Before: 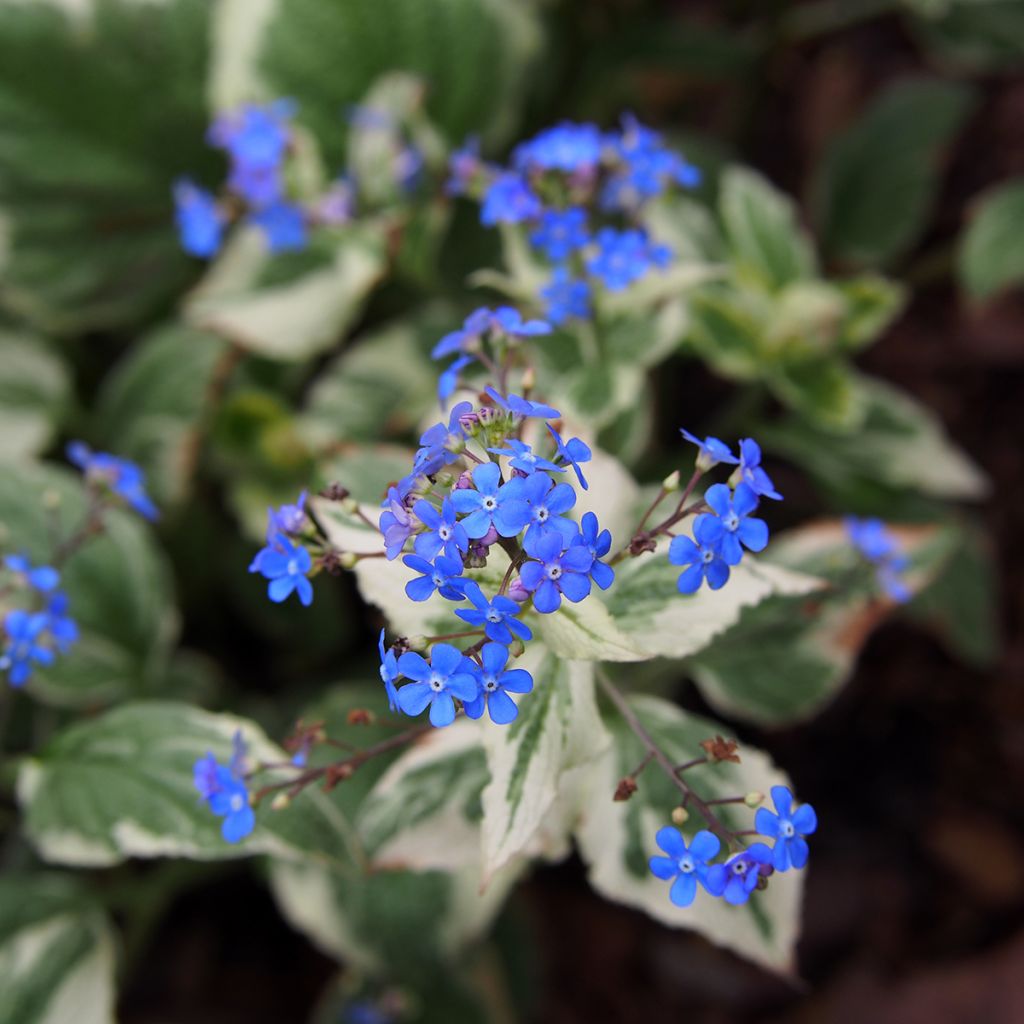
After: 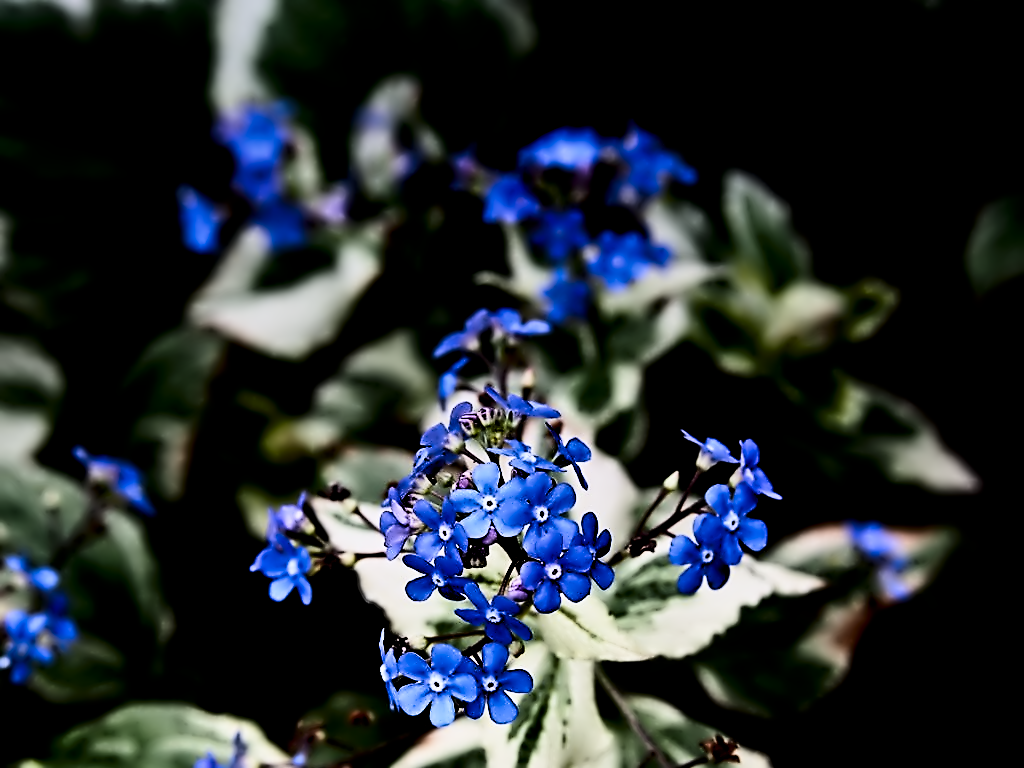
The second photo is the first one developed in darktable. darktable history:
graduated density: hue 238.83°, saturation 50%
sharpen: on, module defaults
contrast brightness saturation: contrast 0.32, brightness -0.08, saturation 0.17
crop: bottom 24.988%
filmic rgb: black relative exposure -5 EV, white relative exposure 3.5 EV, hardness 3.19, contrast 1.4, highlights saturation mix -50%
contrast equalizer: octaves 7, y [[0.5, 0.542, 0.583, 0.625, 0.667, 0.708], [0.5 ×6], [0.5 ×6], [0, 0.033, 0.067, 0.1, 0.133, 0.167], [0, 0.05, 0.1, 0.15, 0.2, 0.25]]
rgb levels: levels [[0.034, 0.472, 0.904], [0, 0.5, 1], [0, 0.5, 1]]
